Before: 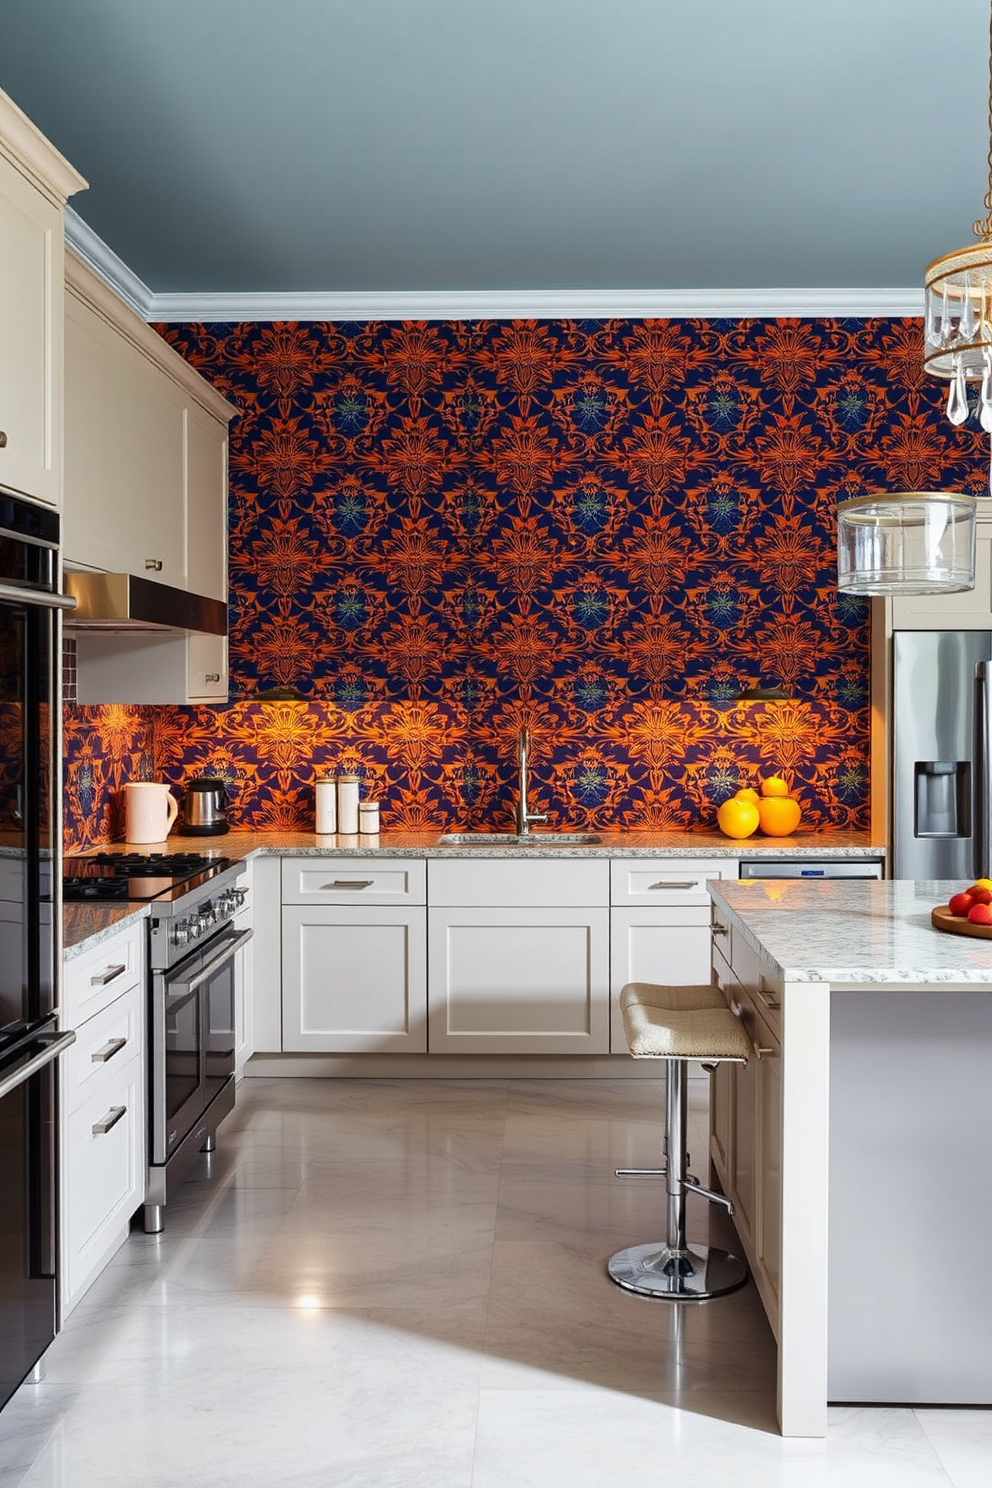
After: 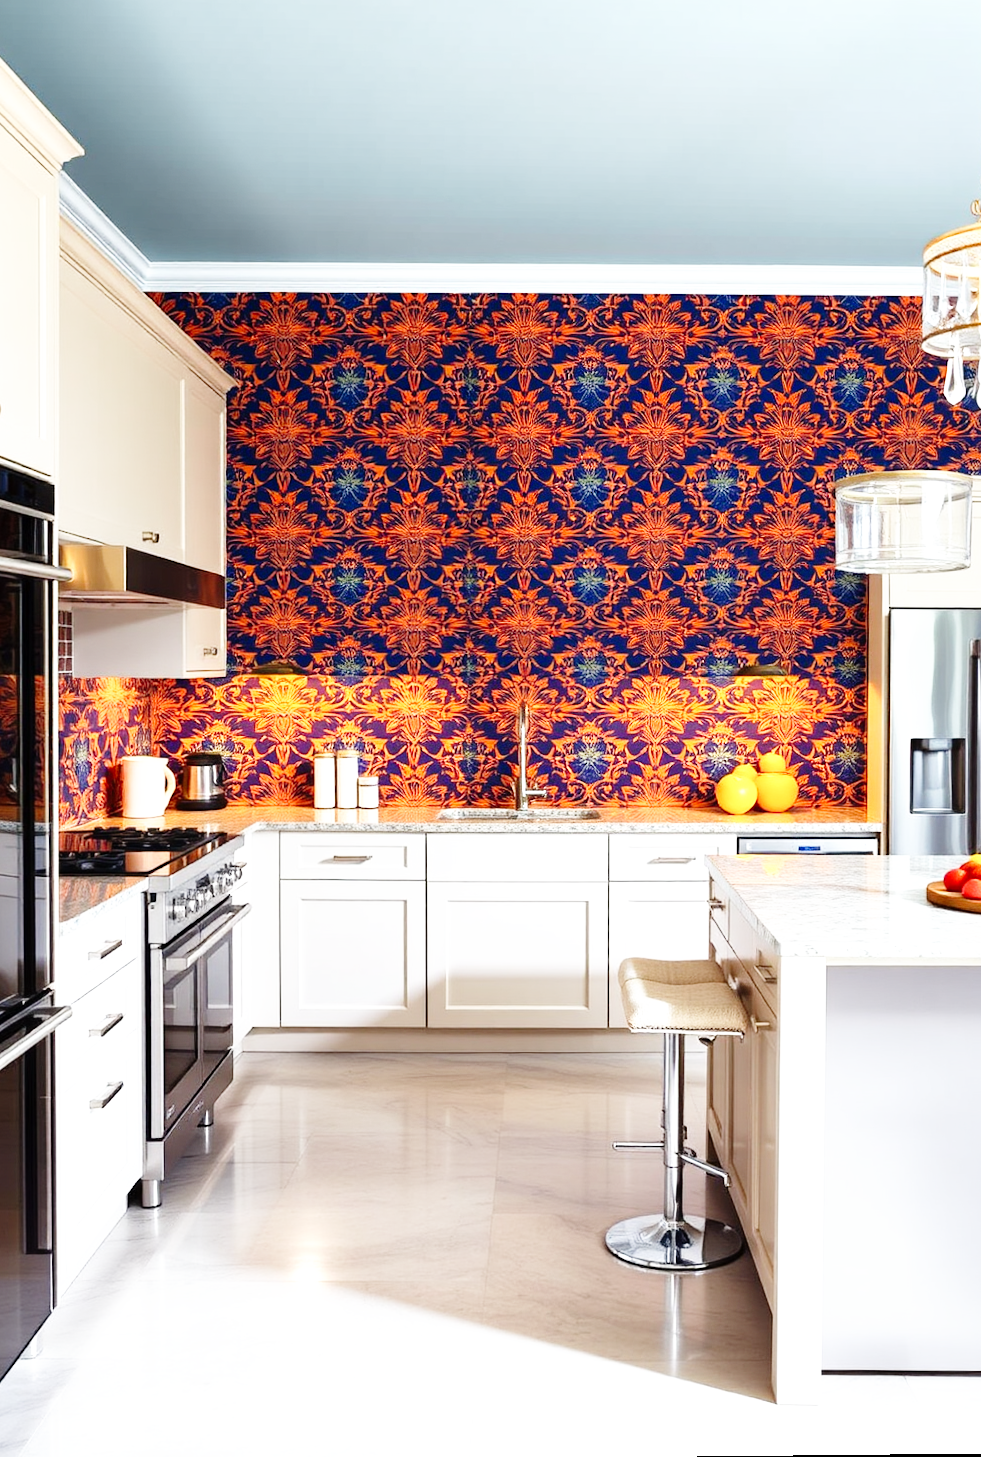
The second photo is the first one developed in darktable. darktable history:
base curve: curves: ch0 [(0, 0) (0.008, 0.007) (0.022, 0.029) (0.048, 0.089) (0.092, 0.197) (0.191, 0.399) (0.275, 0.534) (0.357, 0.65) (0.477, 0.78) (0.542, 0.833) (0.799, 0.973) (1, 1)], preserve colors none
crop: top 1.049%, right 0.001%
rotate and perspective: rotation 0.174°, lens shift (vertical) 0.013, lens shift (horizontal) 0.019, shear 0.001, automatic cropping original format, crop left 0.007, crop right 0.991, crop top 0.016, crop bottom 0.997
exposure: exposure 0.556 EV, compensate highlight preservation false
